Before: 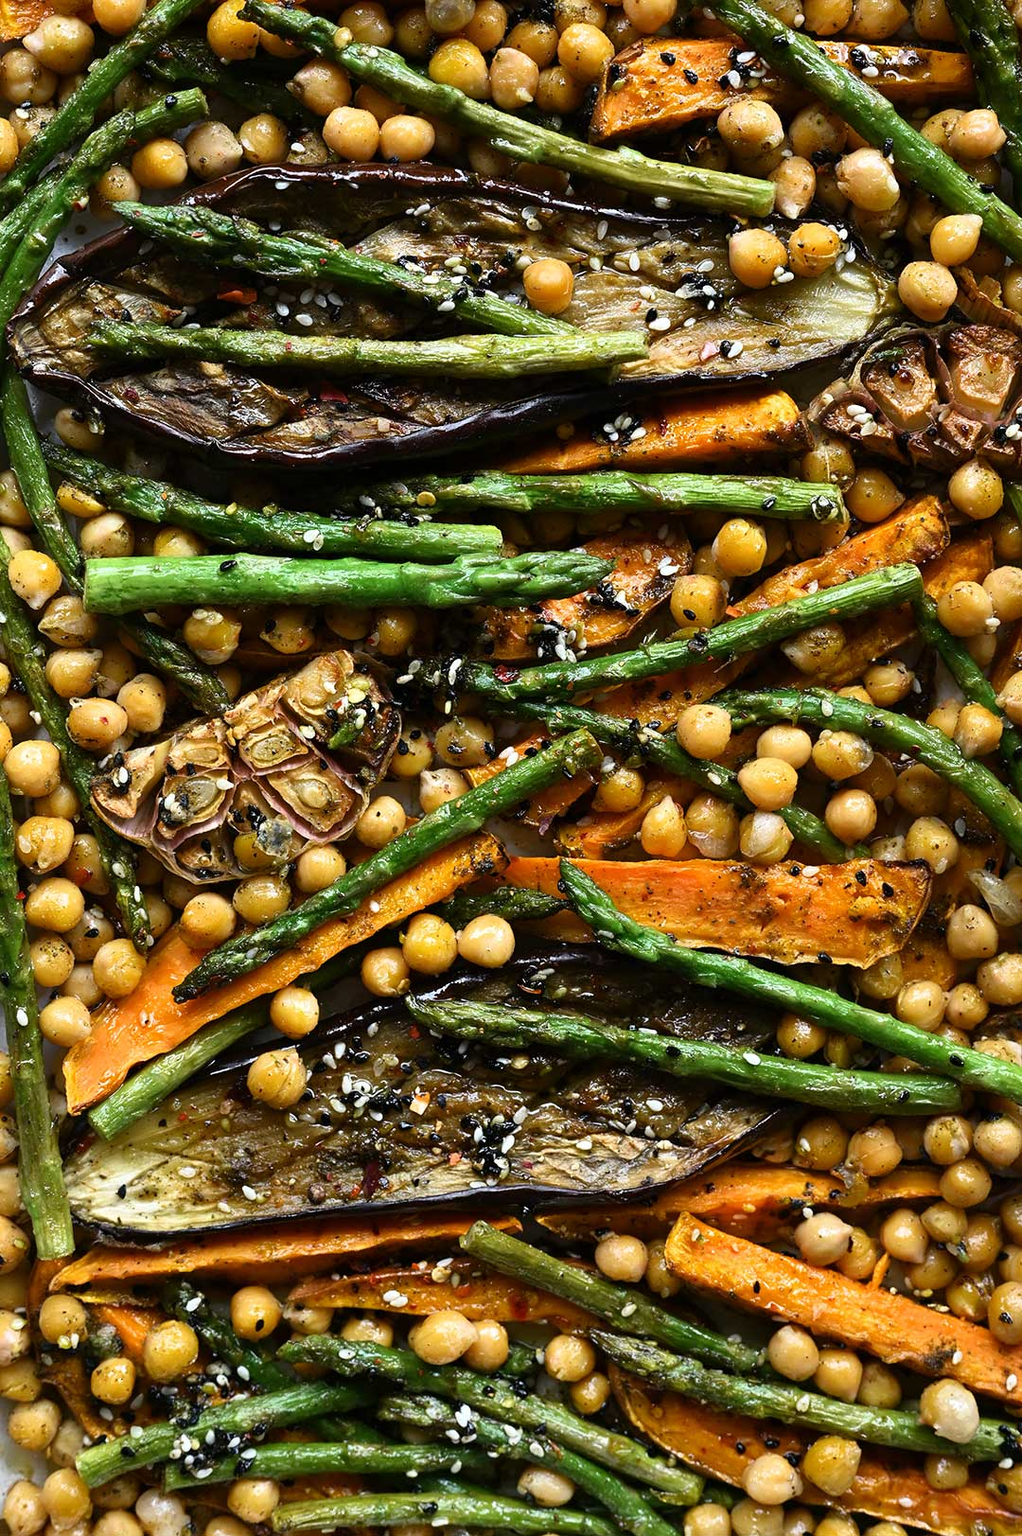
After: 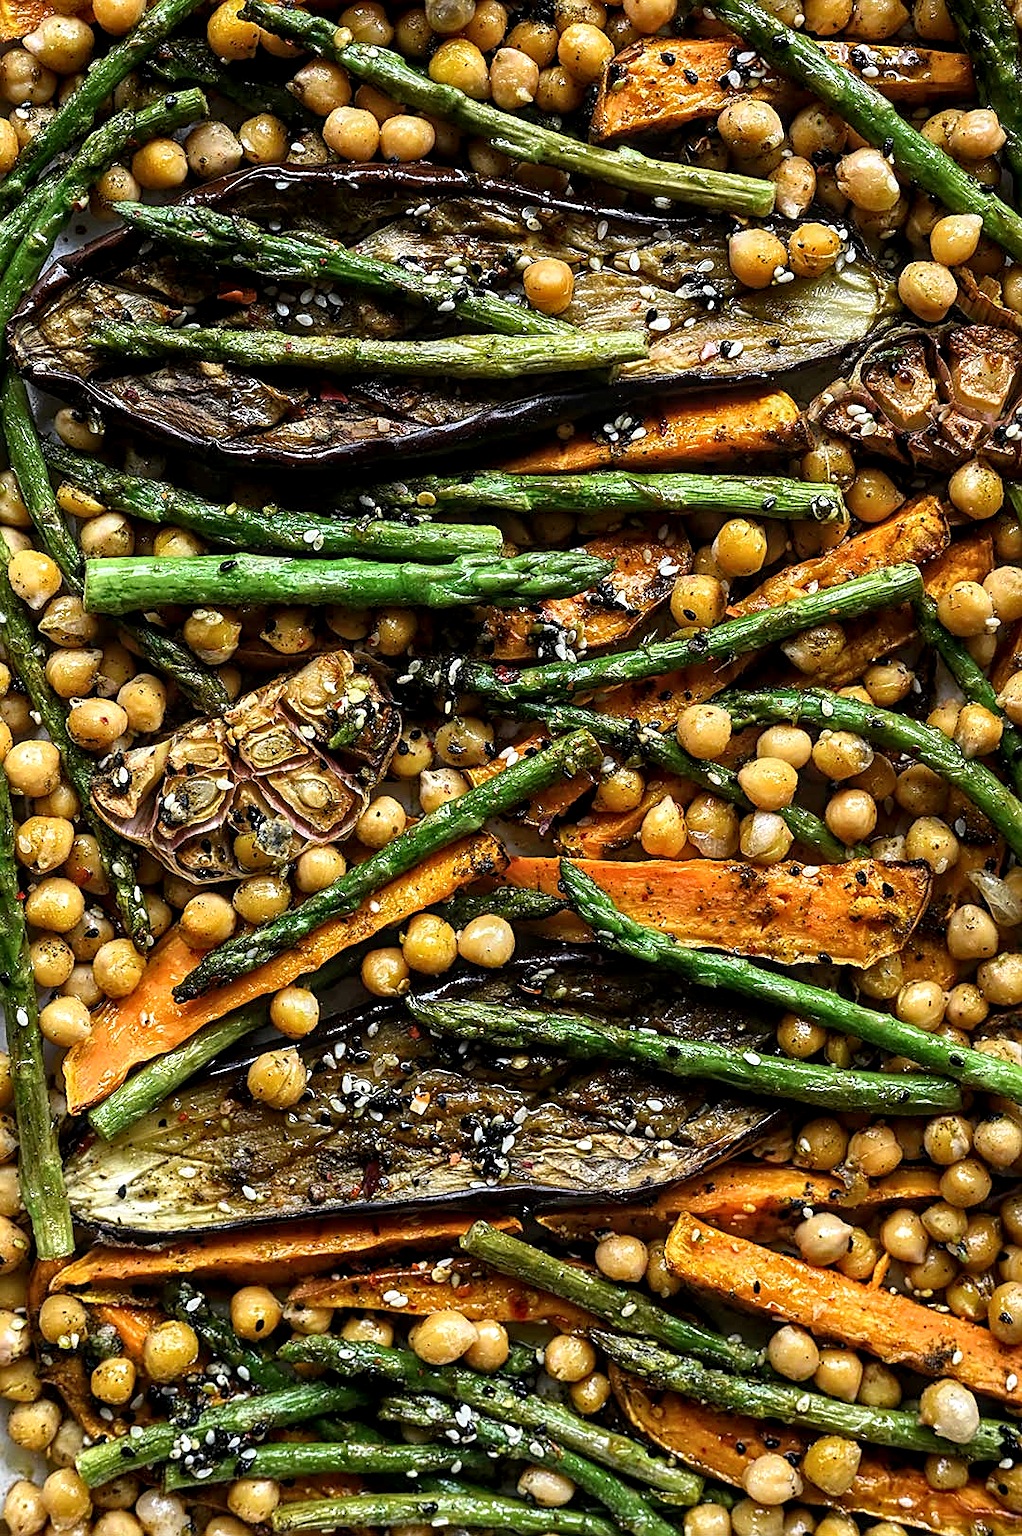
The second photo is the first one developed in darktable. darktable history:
local contrast: detail 144%
sharpen: on, module defaults
